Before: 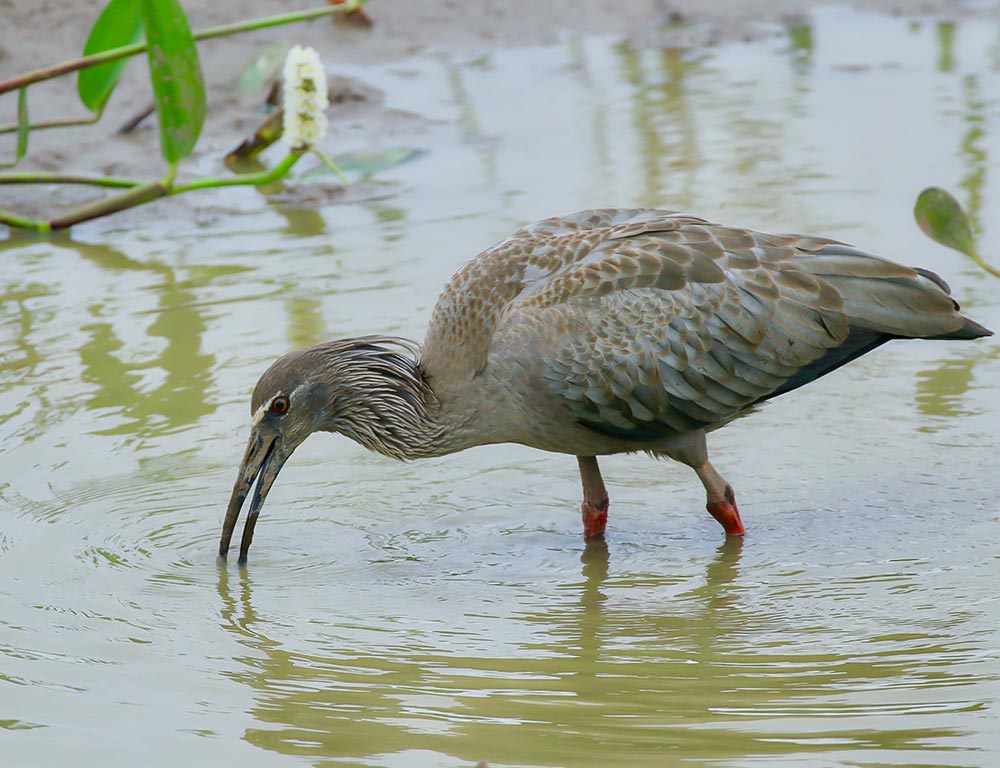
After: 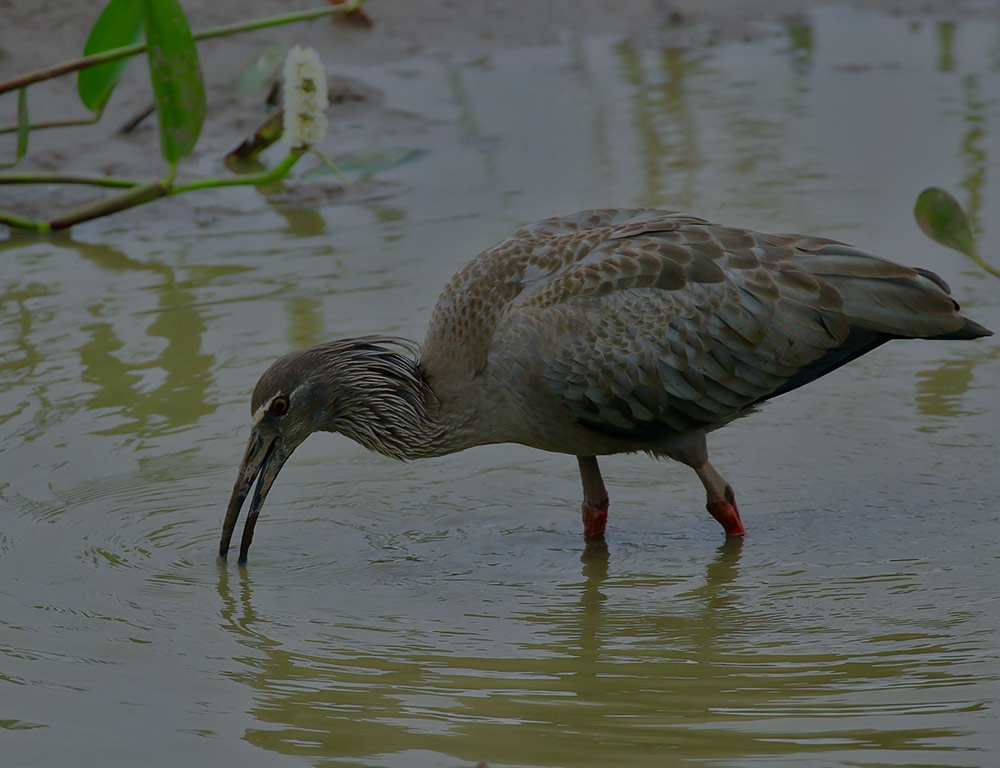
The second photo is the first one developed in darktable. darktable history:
tone equalizer: -8 EV -1.96 EV, -7 EV -1.97 EV, -6 EV -1.99 EV, -5 EV -1.98 EV, -4 EV -1.99 EV, -3 EV -1.98 EV, -2 EV -1.98 EV, -1 EV -1.63 EV, +0 EV -1.98 EV
